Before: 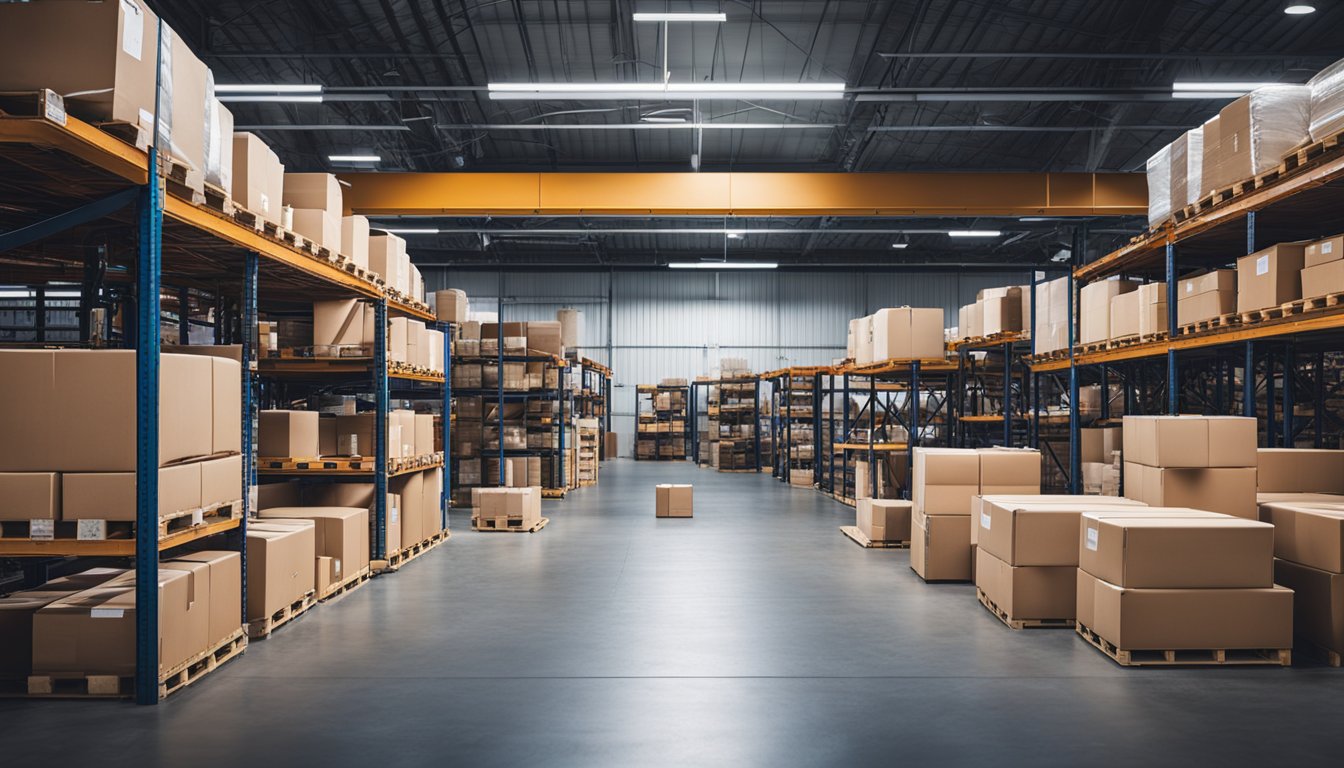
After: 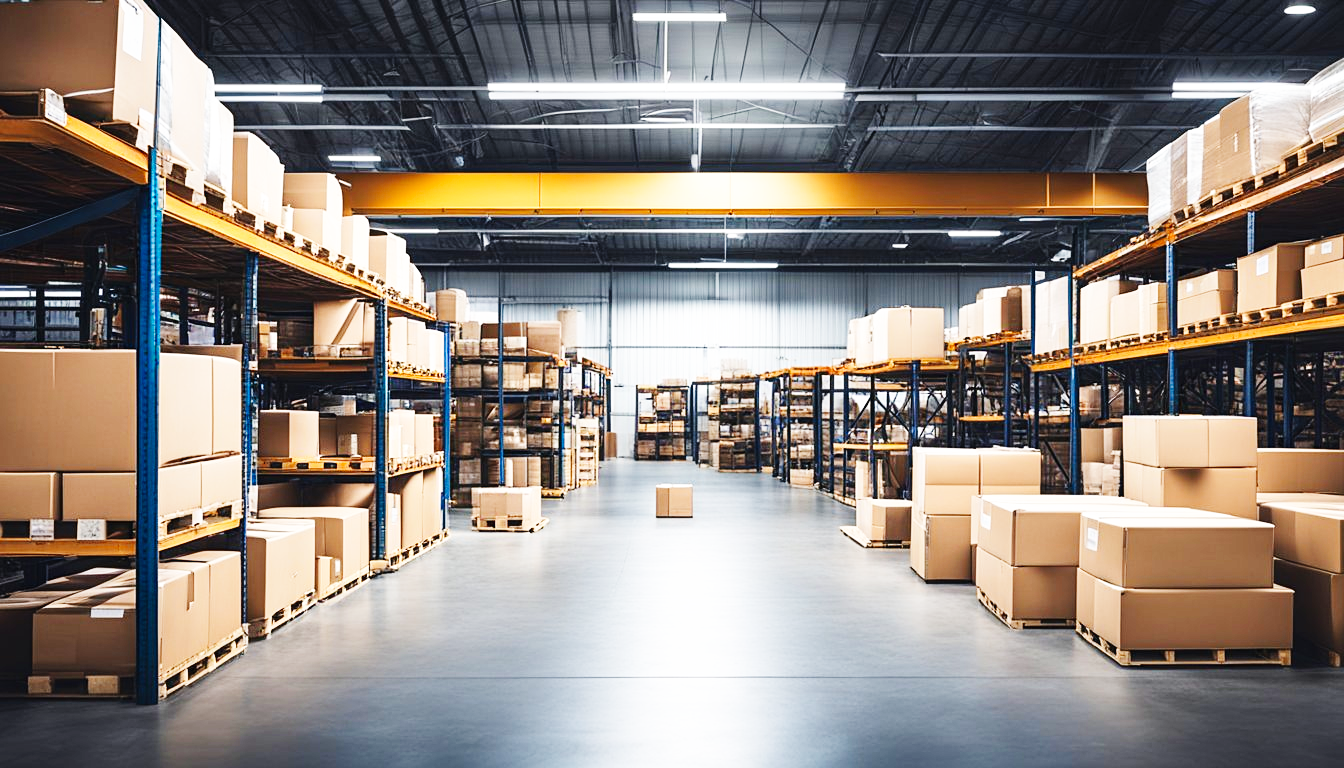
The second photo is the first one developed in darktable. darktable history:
sharpen: amount 0.214
base curve: curves: ch0 [(0, 0.003) (0.001, 0.002) (0.006, 0.004) (0.02, 0.022) (0.048, 0.086) (0.094, 0.234) (0.162, 0.431) (0.258, 0.629) (0.385, 0.8) (0.548, 0.918) (0.751, 0.988) (1, 1)], preserve colors none
